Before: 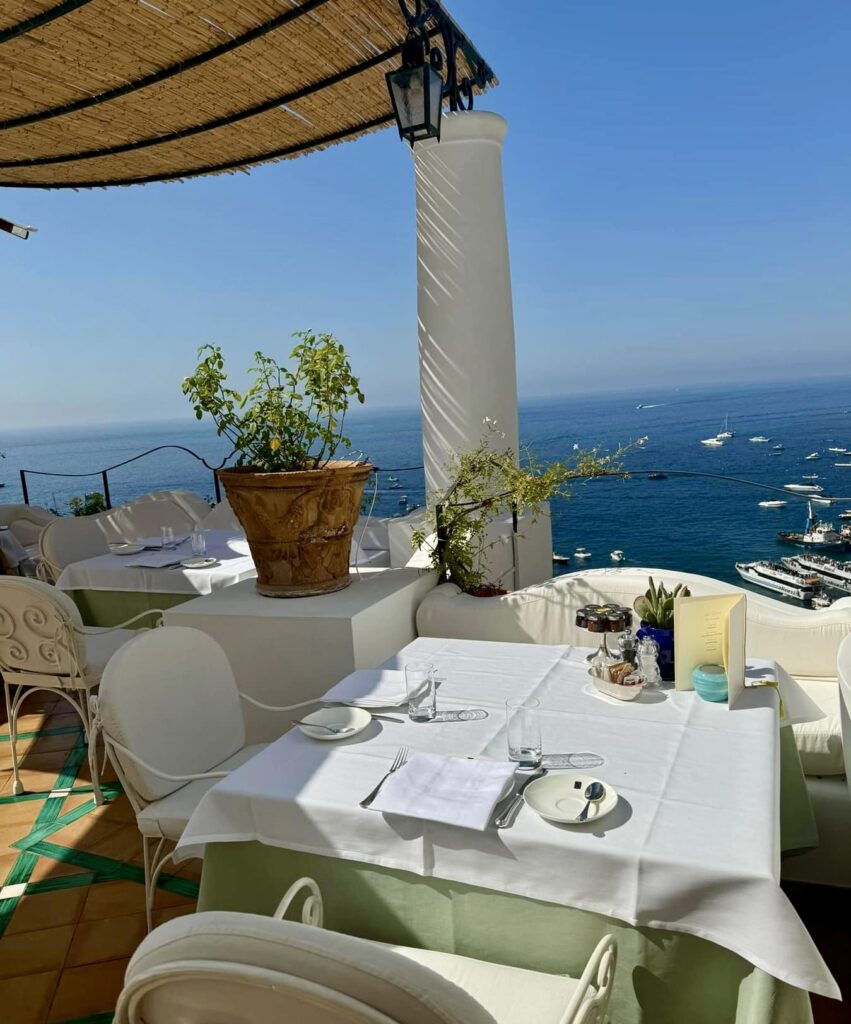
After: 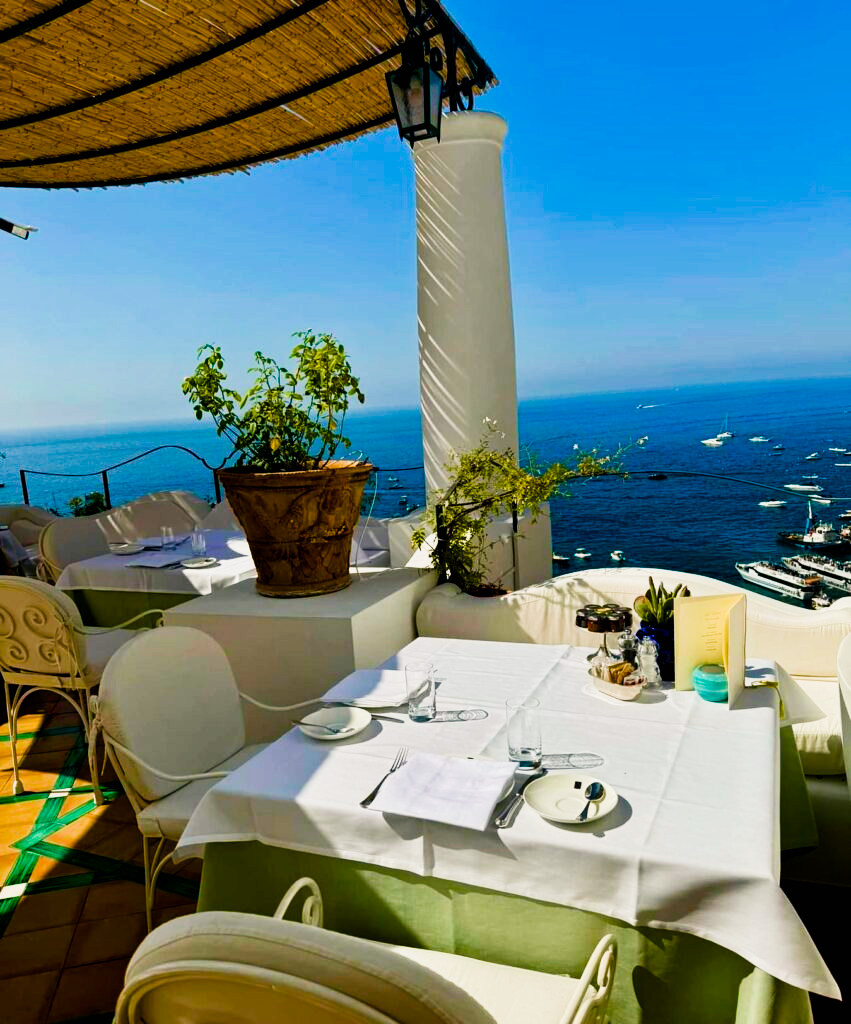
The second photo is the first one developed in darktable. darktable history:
sigmoid: contrast 1.86, skew 0.35
color balance rgb: shadows lift › chroma 1%, shadows lift › hue 240.84°, highlights gain › chroma 2%, highlights gain › hue 73.2°, global offset › luminance -0.5%, perceptual saturation grading › global saturation 20%, perceptual saturation grading › highlights -25%, perceptual saturation grading › shadows 50%, global vibrance 25.26%
